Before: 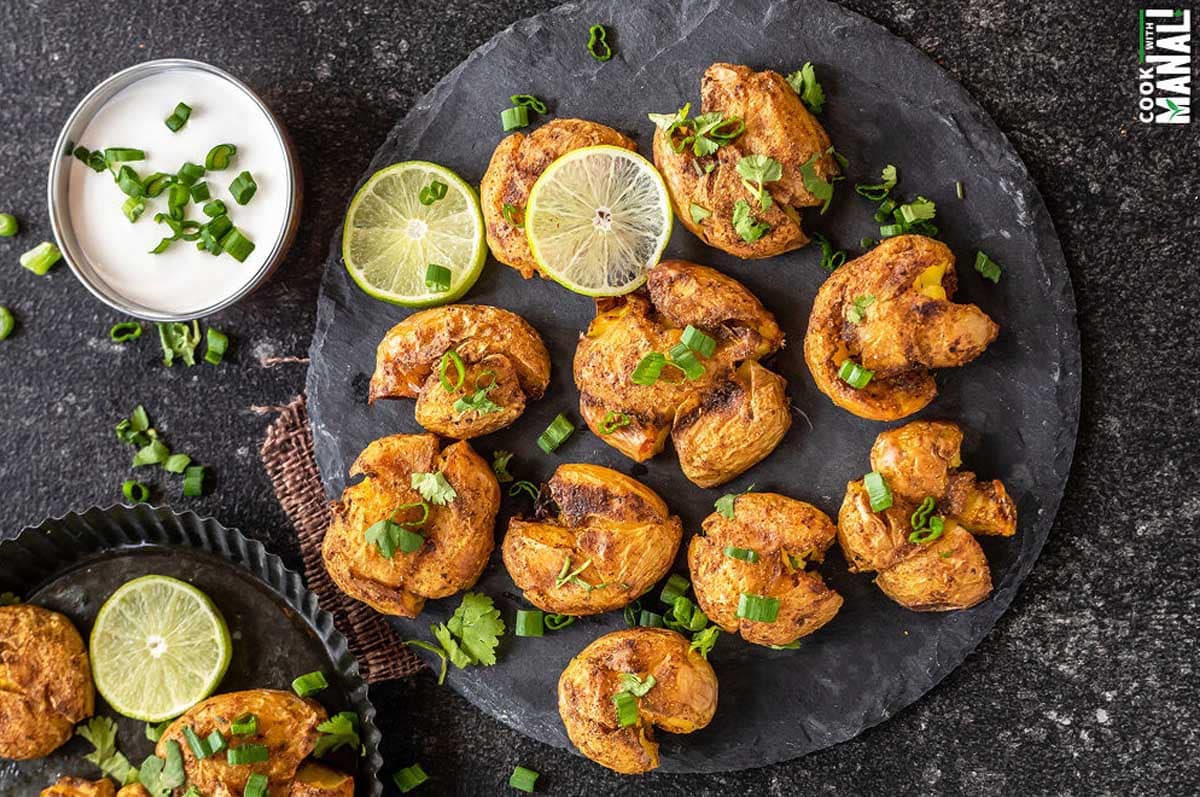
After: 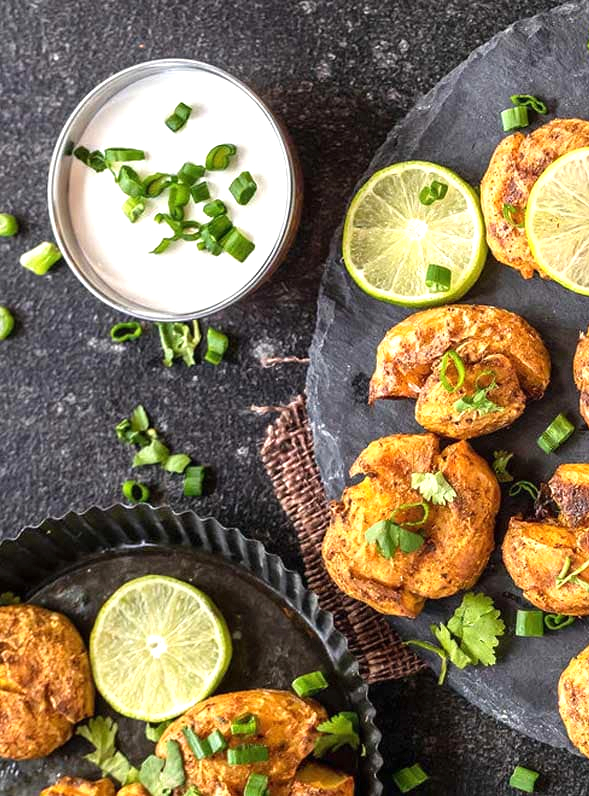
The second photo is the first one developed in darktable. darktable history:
crop and rotate: left 0%, top 0%, right 50.845%
white balance: emerald 1
exposure: black level correction 0, exposure 0.5 EV, compensate highlight preservation false
